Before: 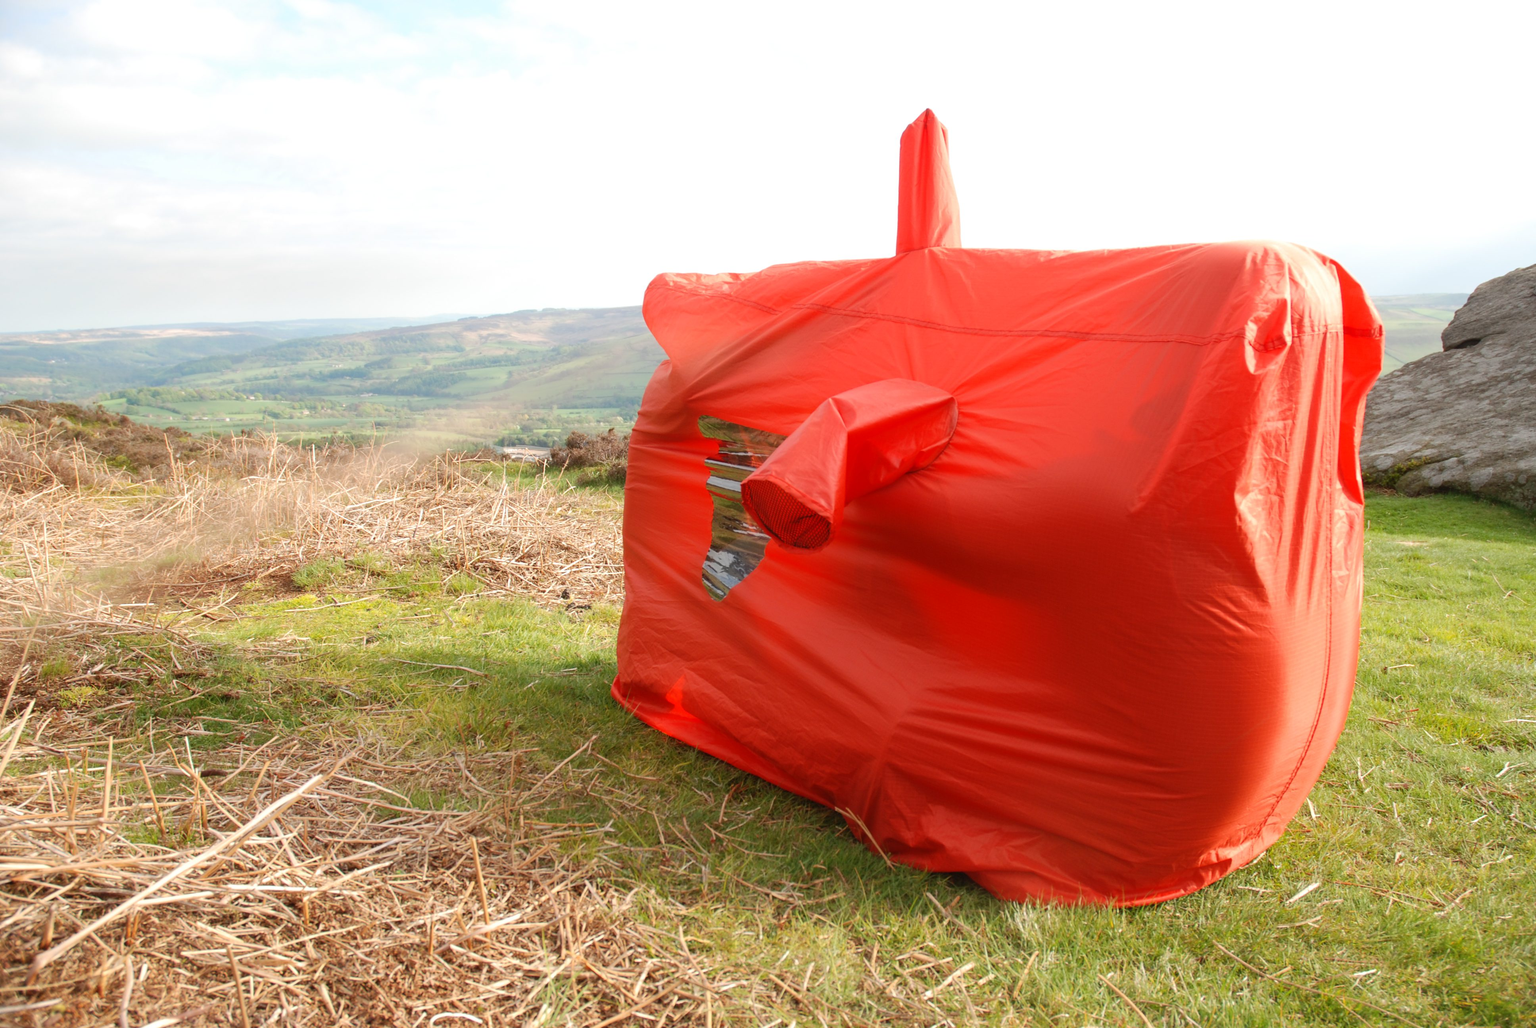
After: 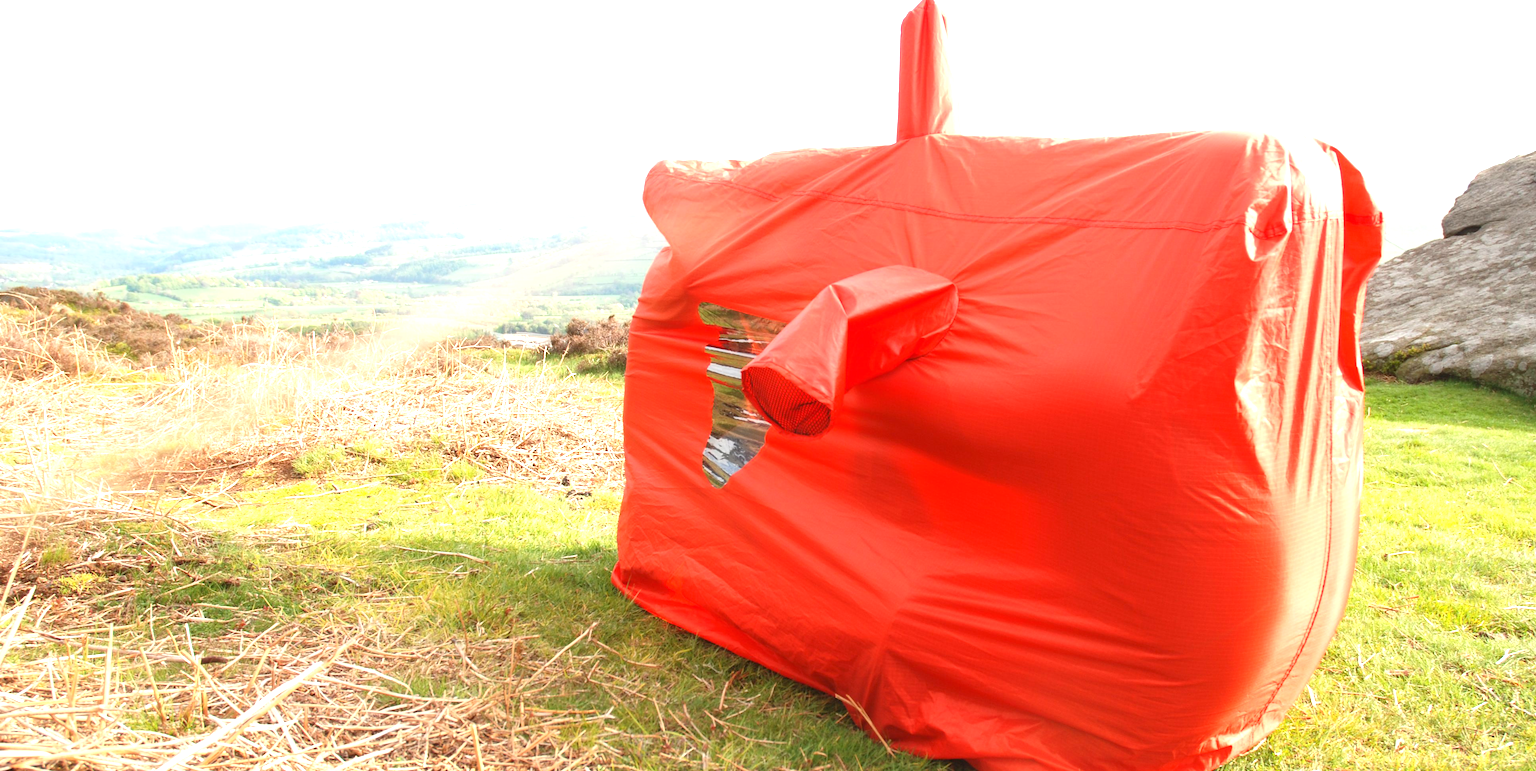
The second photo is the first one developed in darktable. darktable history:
crop: top 11.042%, bottom 13.912%
exposure: black level correction 0, exposure 1.102 EV, compensate highlight preservation false
